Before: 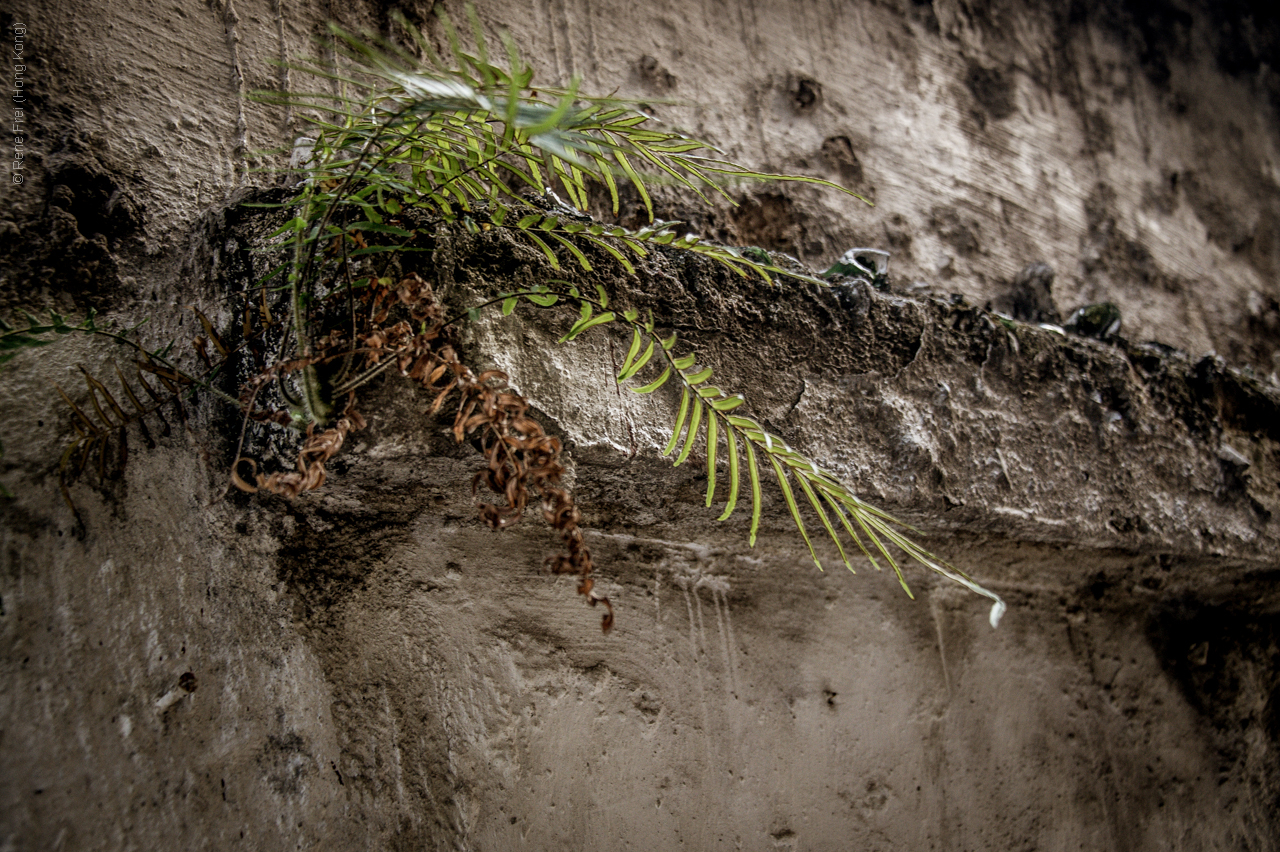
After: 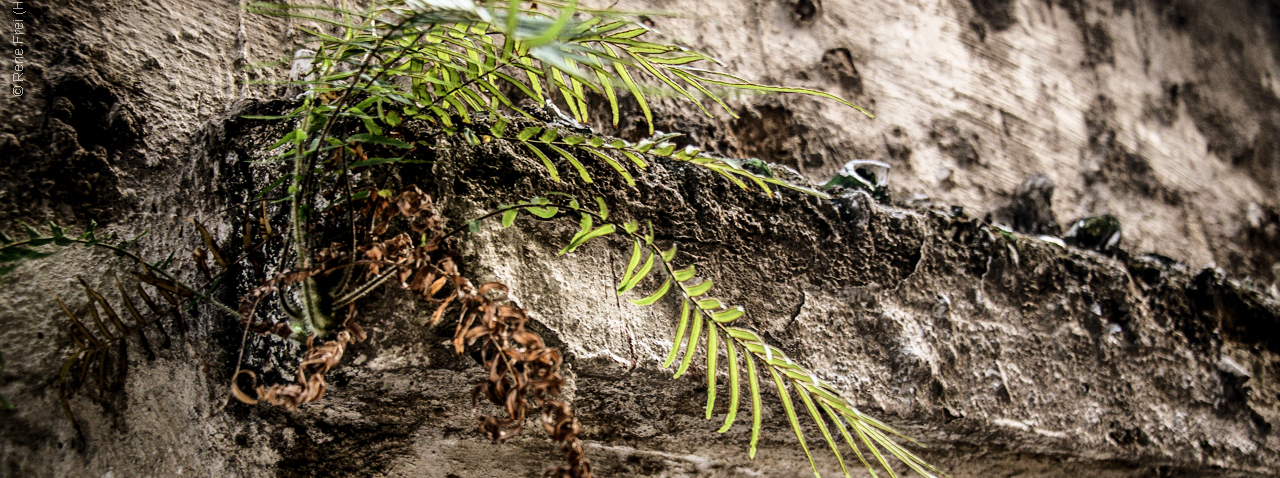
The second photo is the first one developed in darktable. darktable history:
crop and rotate: top 10.415%, bottom 33.391%
base curve: curves: ch0 [(0, 0) (0.028, 0.03) (0.121, 0.232) (0.46, 0.748) (0.859, 0.968) (1, 1)]
